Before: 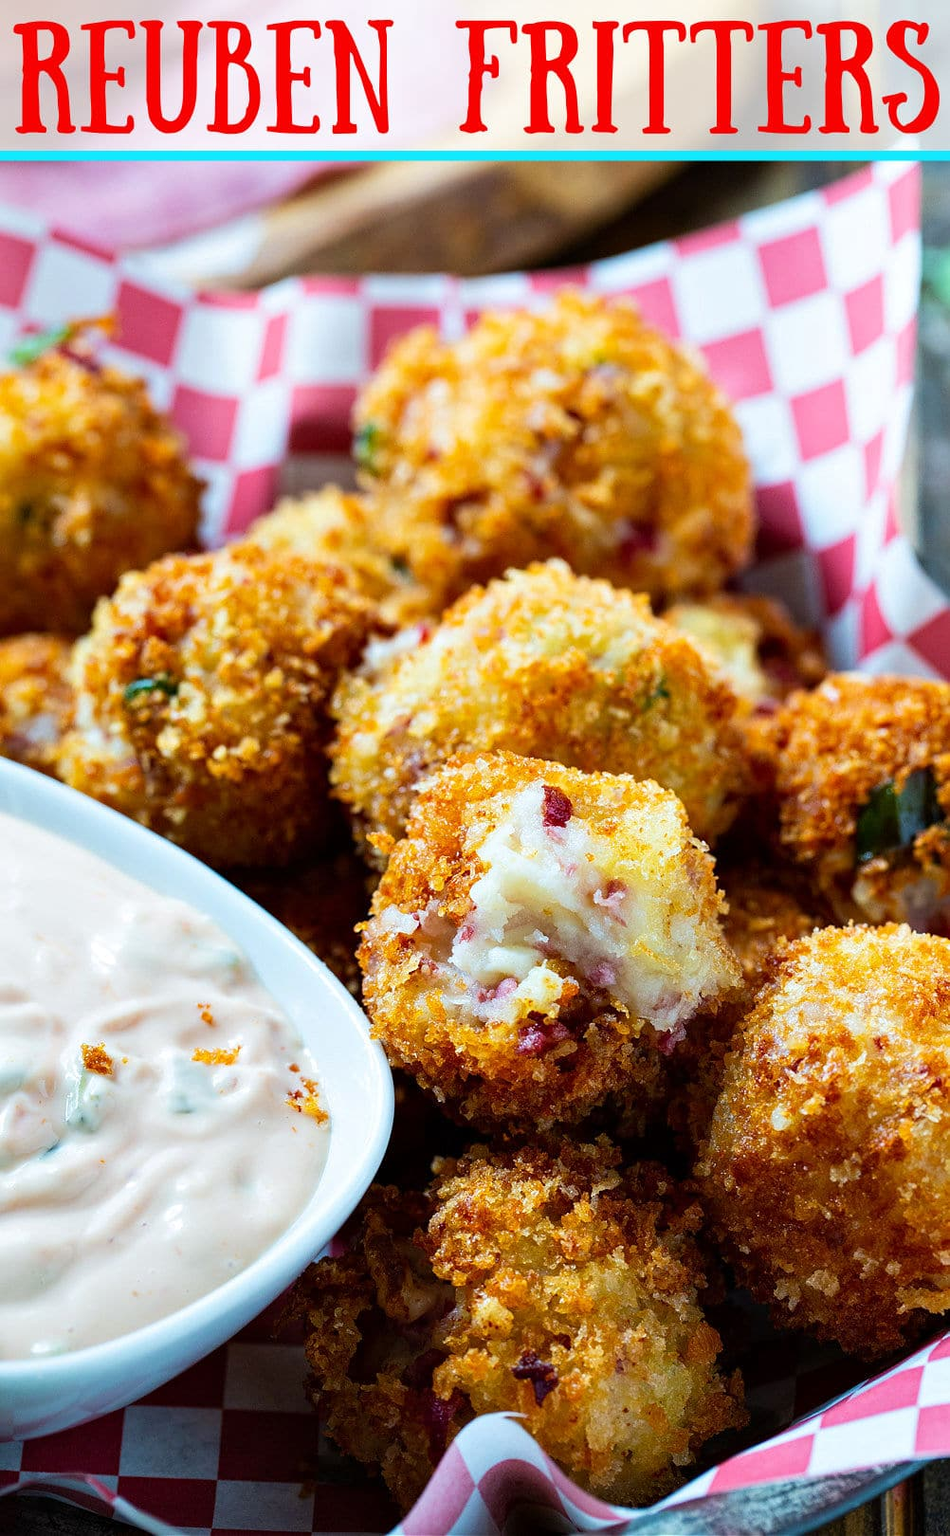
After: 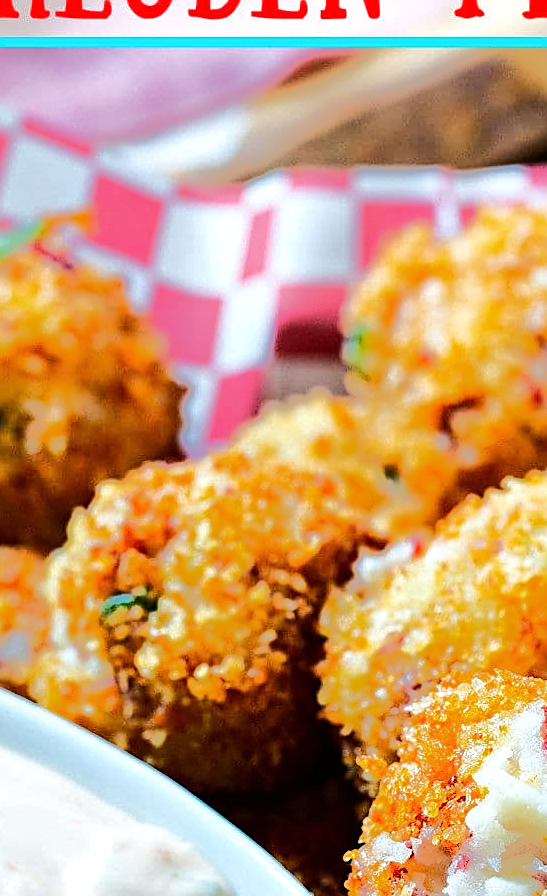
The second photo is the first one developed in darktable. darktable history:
crop and rotate: left 3.041%, top 7.592%, right 42.272%, bottom 37.073%
sharpen: on, module defaults
tone equalizer: -8 EV -0.525 EV, -7 EV -0.31 EV, -6 EV -0.058 EV, -5 EV 0.38 EV, -4 EV 0.981 EV, -3 EV 0.825 EV, -2 EV -0.013 EV, -1 EV 0.134 EV, +0 EV -0.026 EV, edges refinement/feathering 500, mask exposure compensation -1.57 EV, preserve details no
